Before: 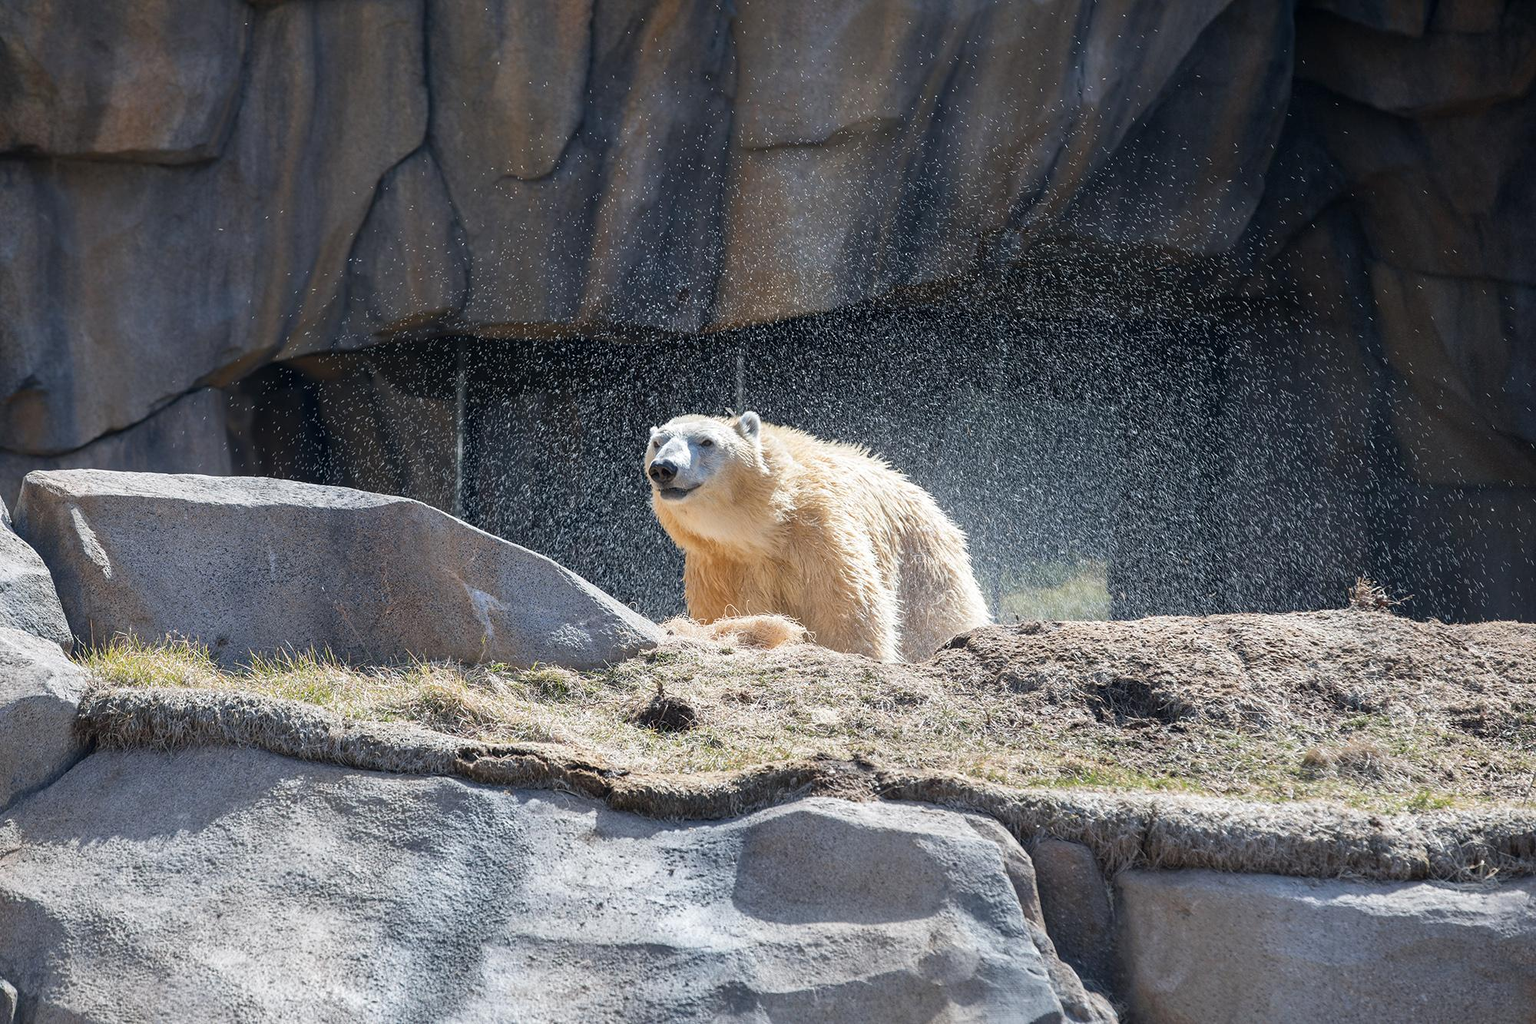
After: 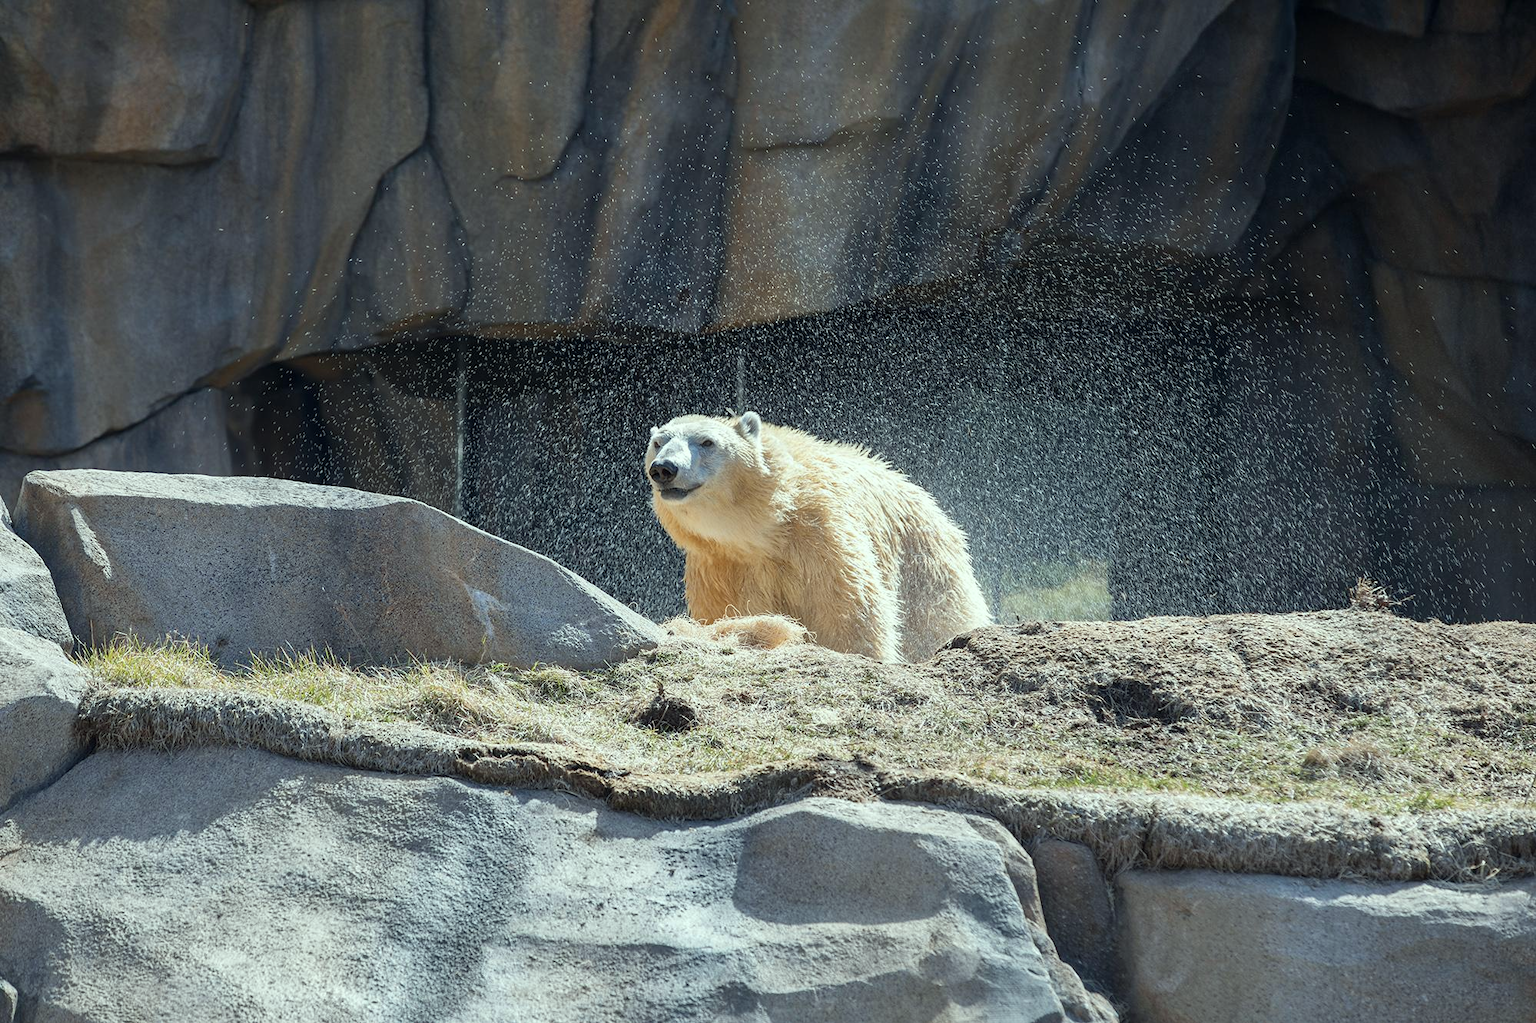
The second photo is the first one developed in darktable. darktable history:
white balance: emerald 1
contrast brightness saturation: saturation -0.05
color correction: highlights a* -8, highlights b* 3.1
